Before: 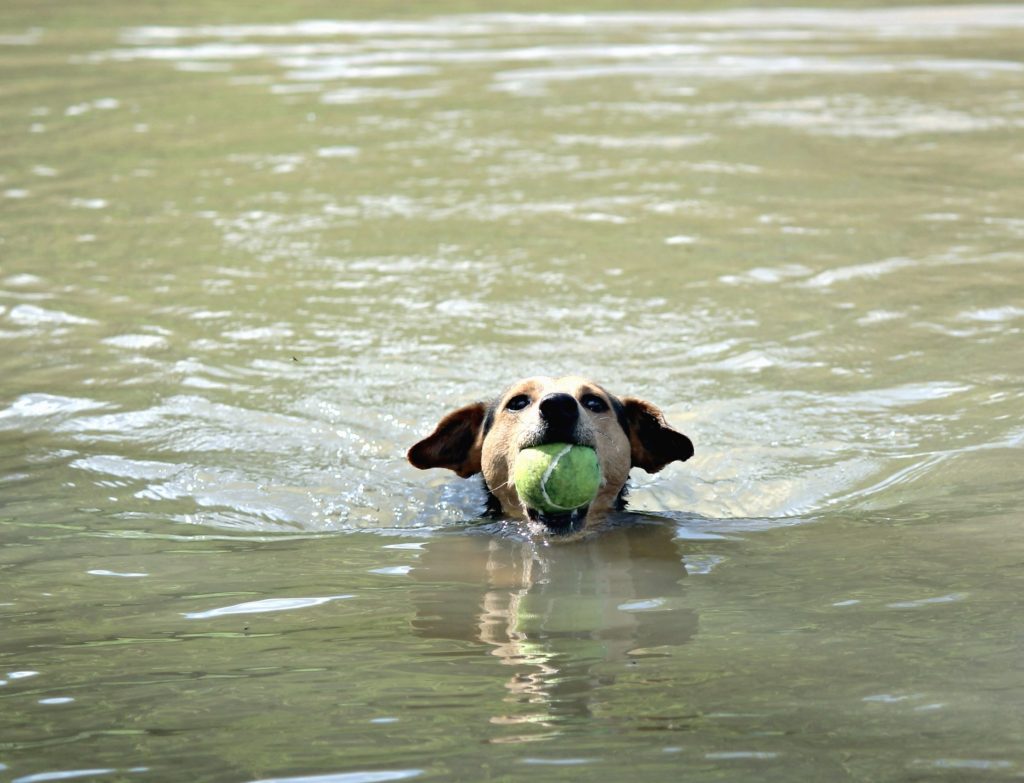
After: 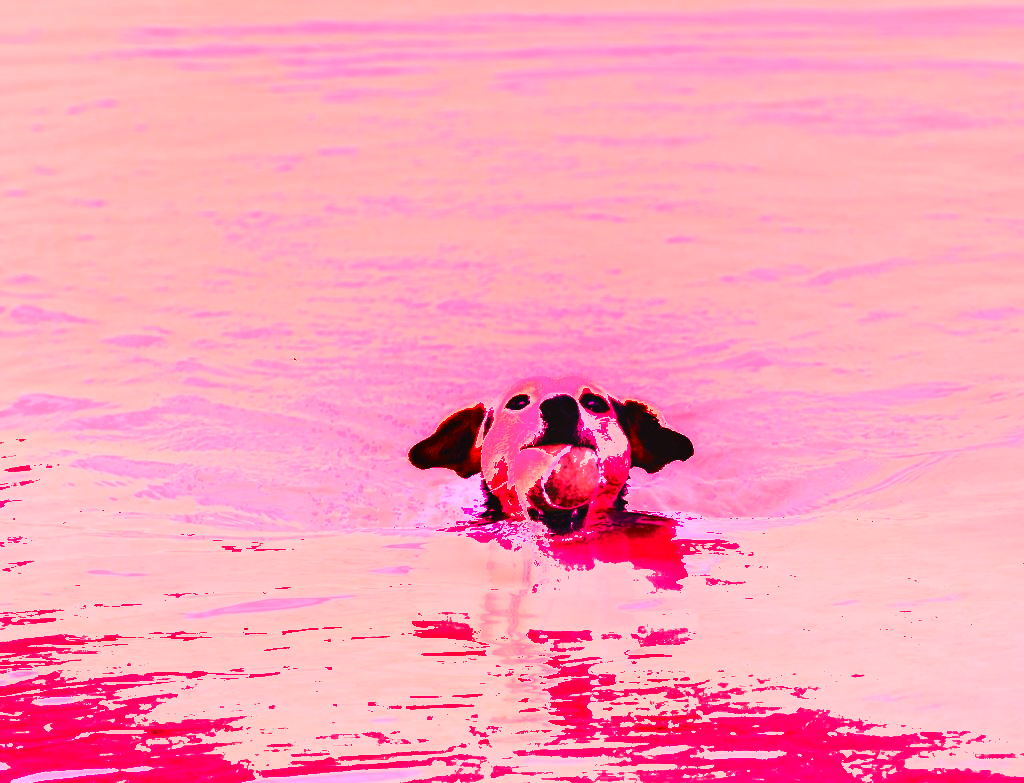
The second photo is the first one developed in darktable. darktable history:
white balance: red 4.26, blue 1.802
local contrast: highlights 100%, shadows 100%, detail 120%, midtone range 0.2
exposure: black level correction -0.014, exposure -0.193 EV, compensate highlight preservation false
shadows and highlights: low approximation 0.01, soften with gaussian
